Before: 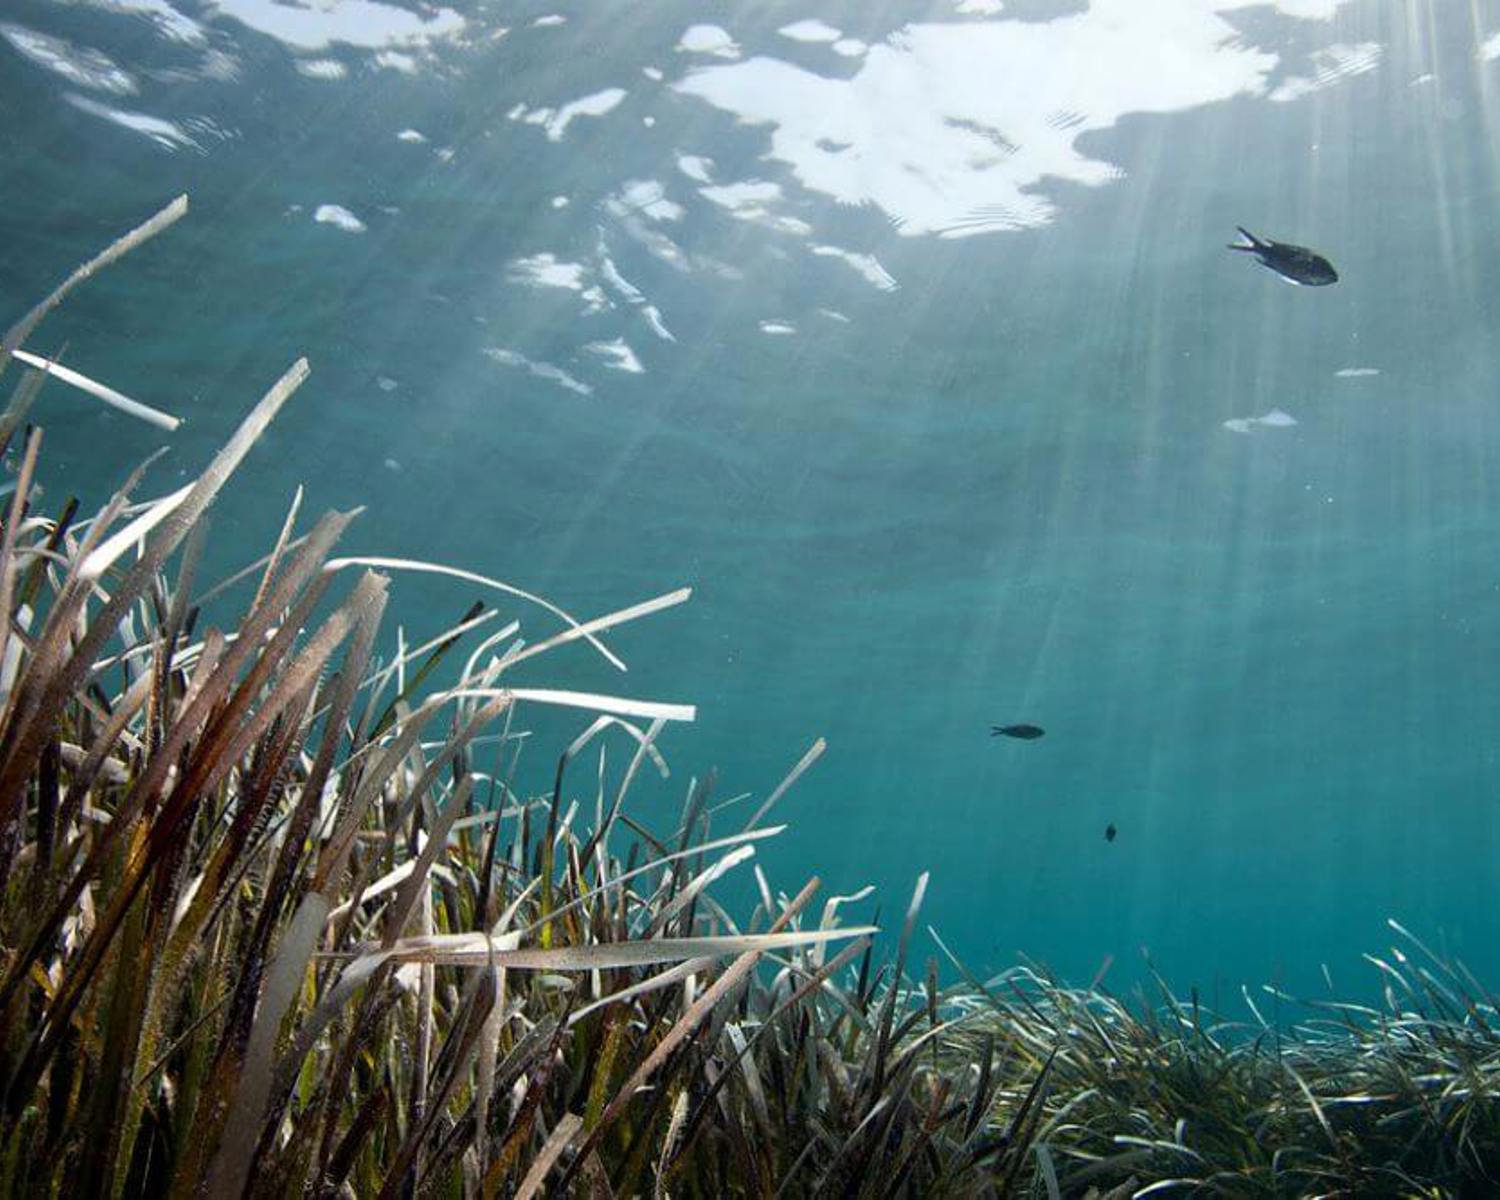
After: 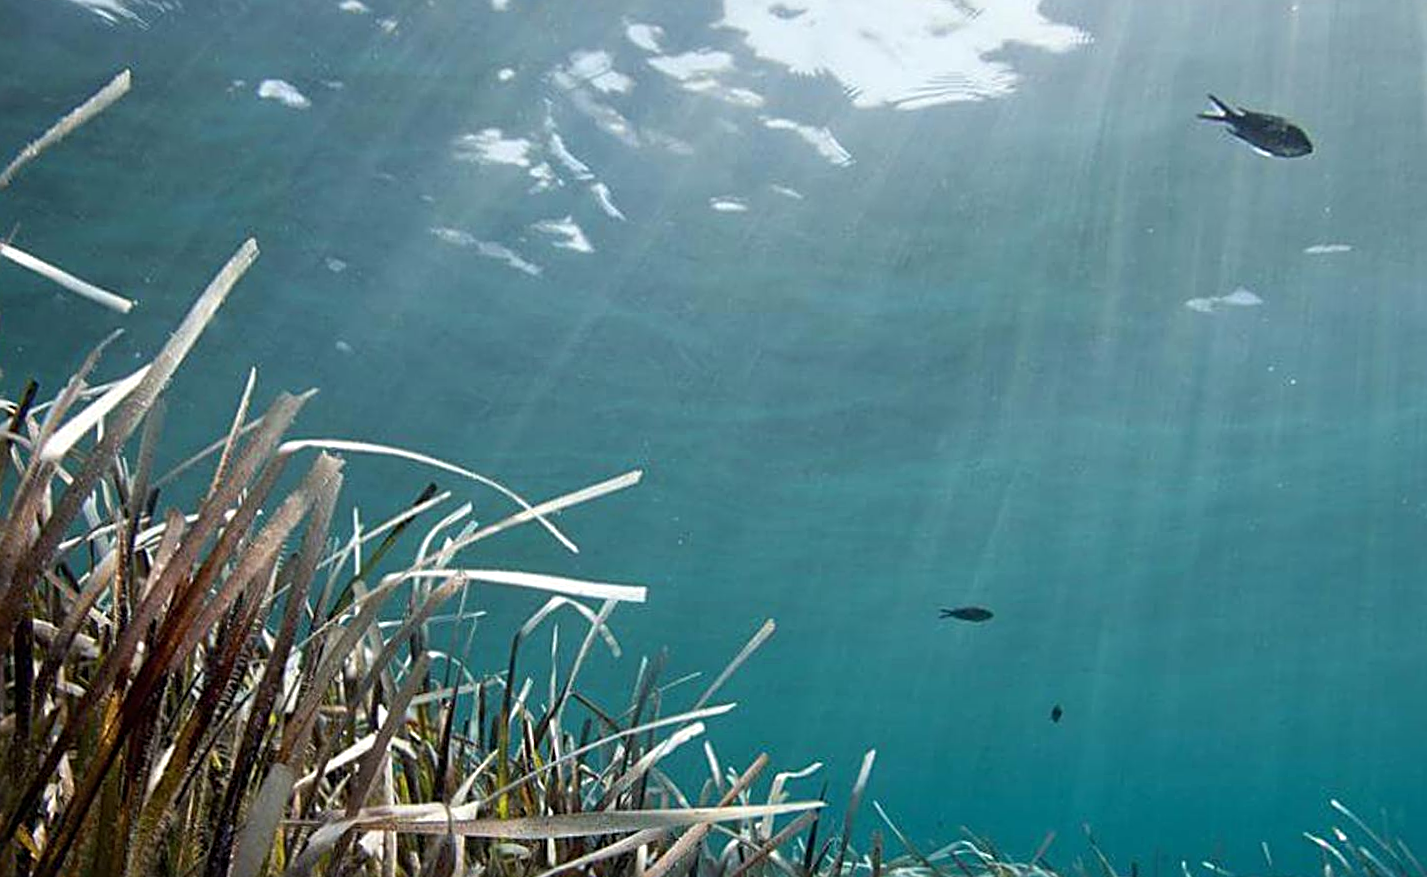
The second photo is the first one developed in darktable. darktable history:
rotate and perspective: rotation 0.074°, lens shift (vertical) 0.096, lens shift (horizontal) -0.041, crop left 0.043, crop right 0.952, crop top 0.024, crop bottom 0.979
crop: top 11.038%, bottom 13.962%
sharpen: radius 3.119
